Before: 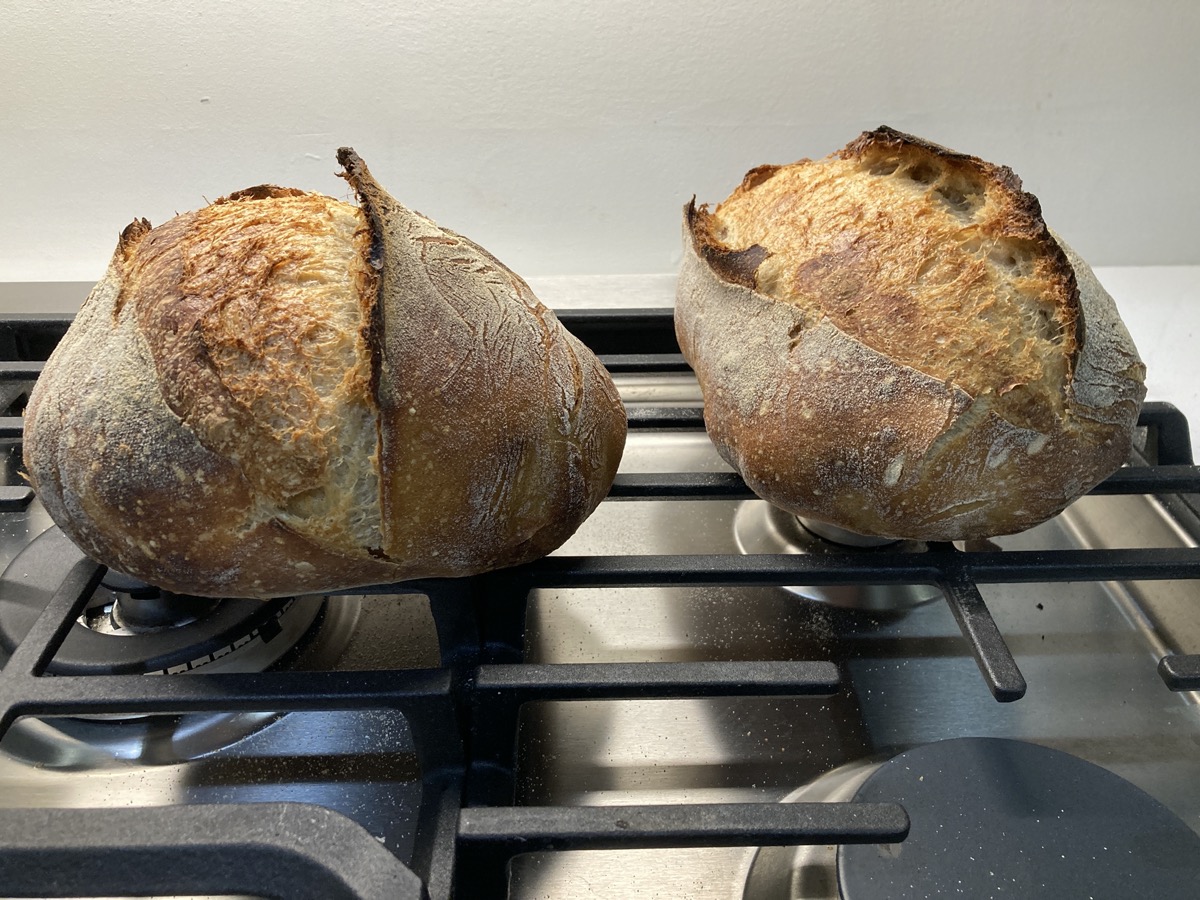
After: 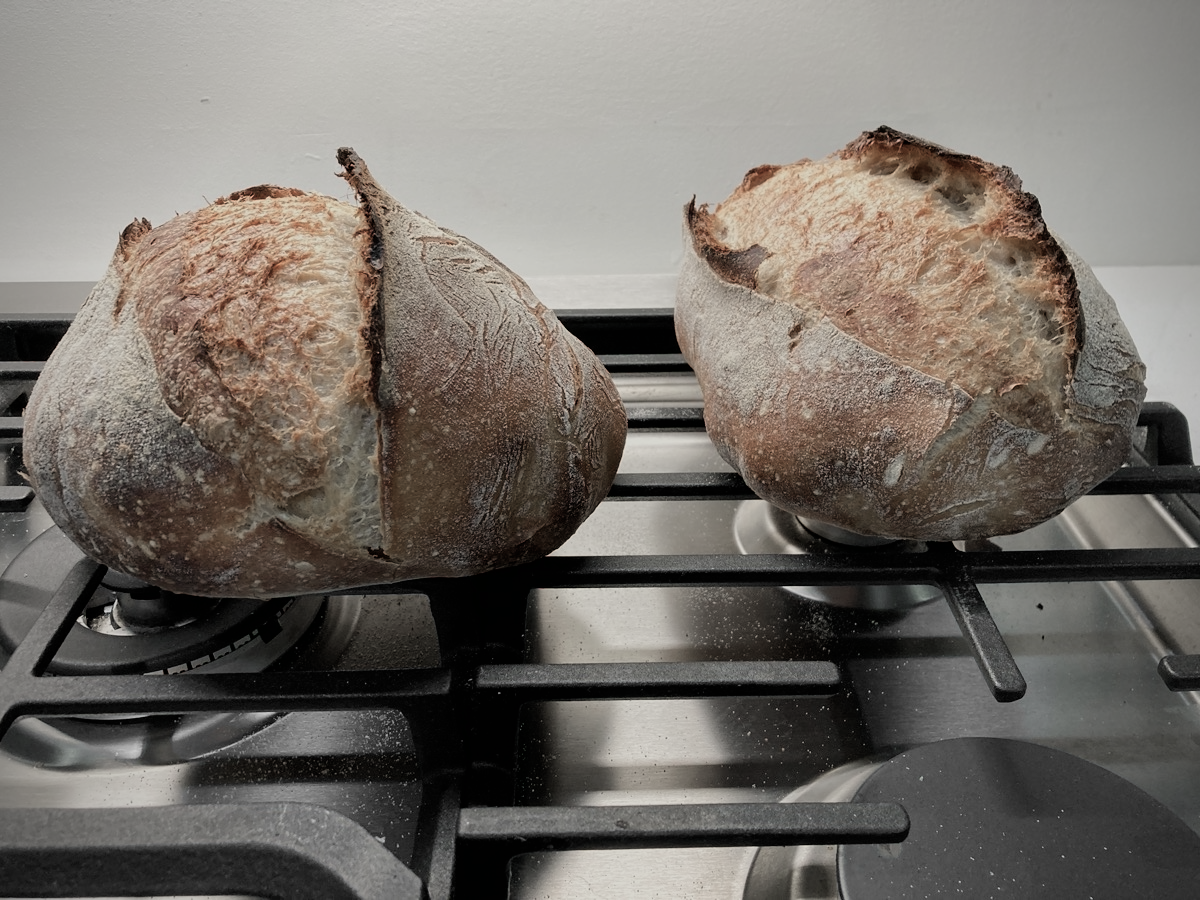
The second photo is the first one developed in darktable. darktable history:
color equalizer: saturation › red 0.775, saturation › orange 0.728, saturation › yellow 0.751, saturation › green 0.763, saturation › cyan 0.532, saturation › blue 0.382, saturation › lavender 0.312, saturation › magenta 0.382, brightness › yellow 0.994
filmic rgb: hardness 4.17, contrast 0.921
vignetting: on, module defaults
